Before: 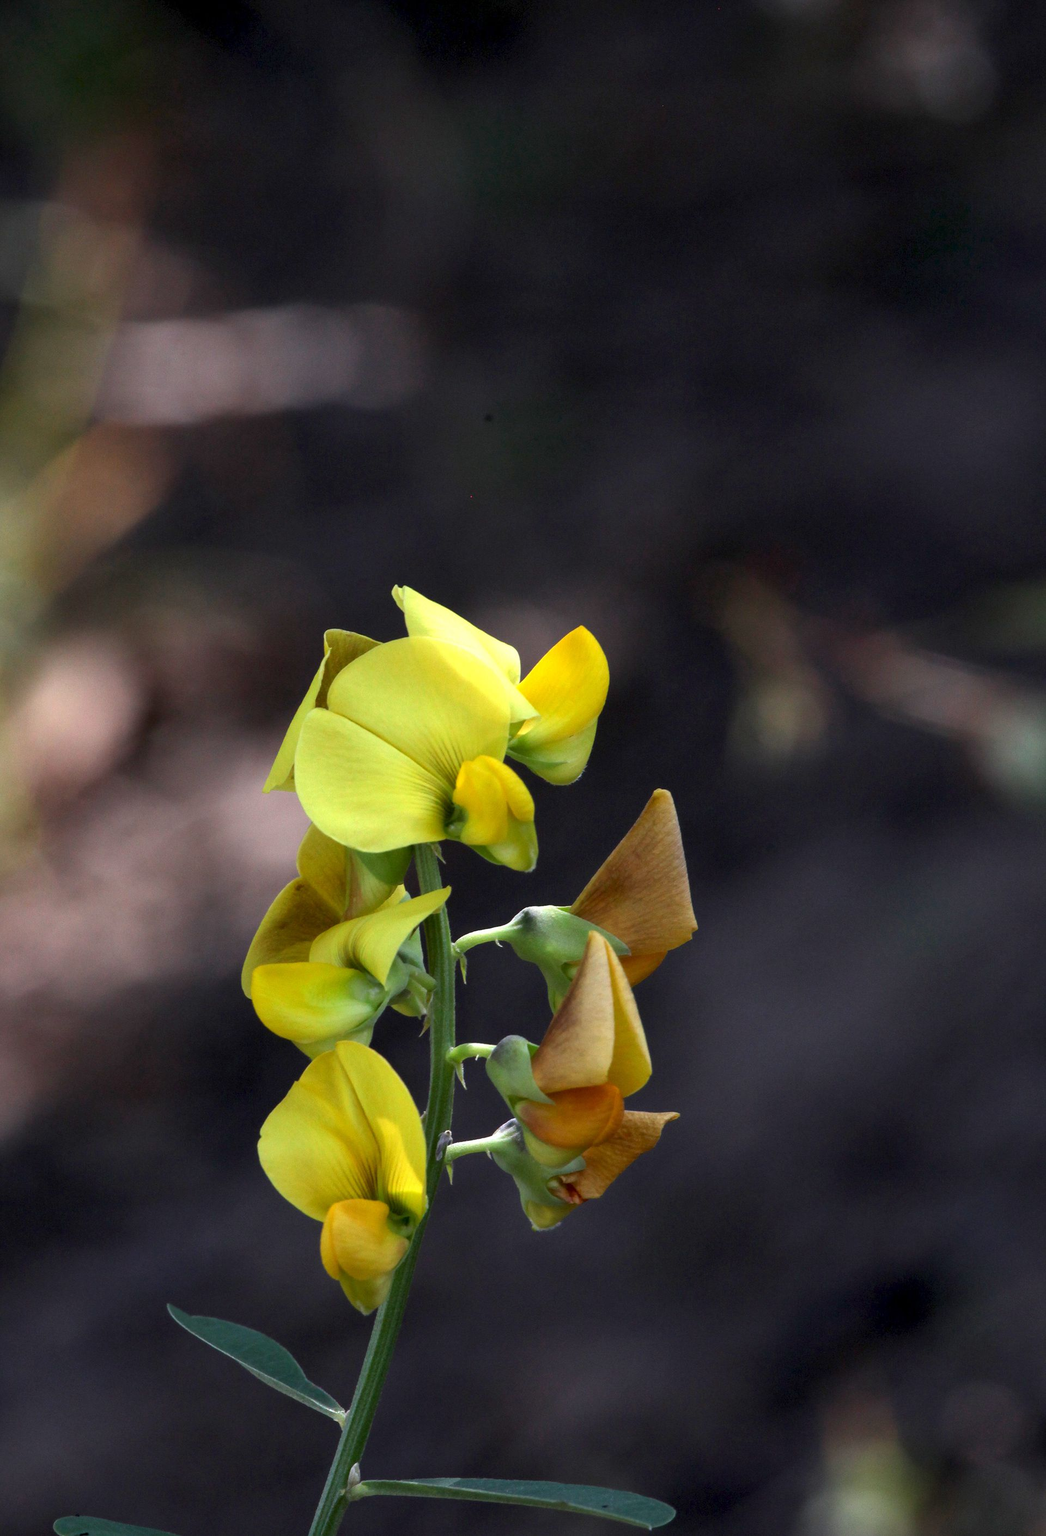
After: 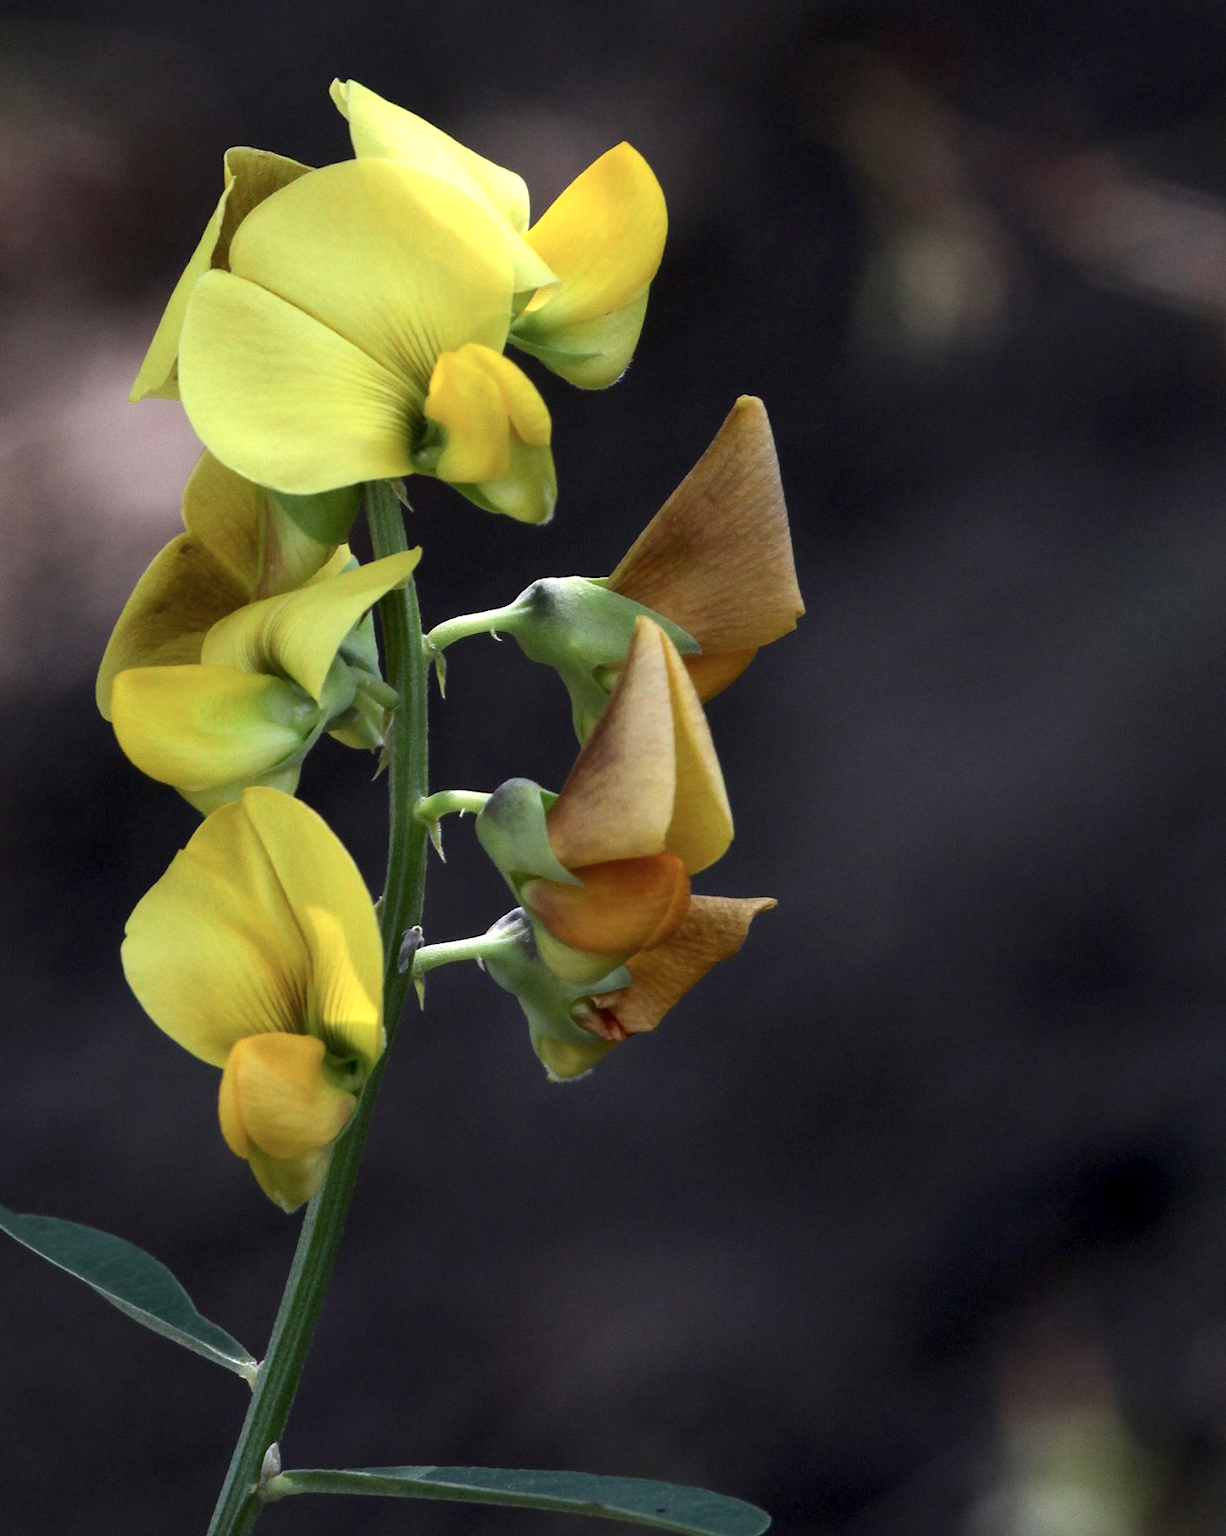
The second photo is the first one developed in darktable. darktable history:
contrast brightness saturation: contrast 0.111, saturation -0.152
crop and rotate: left 17.23%, top 34.834%, right 7.263%, bottom 0.809%
